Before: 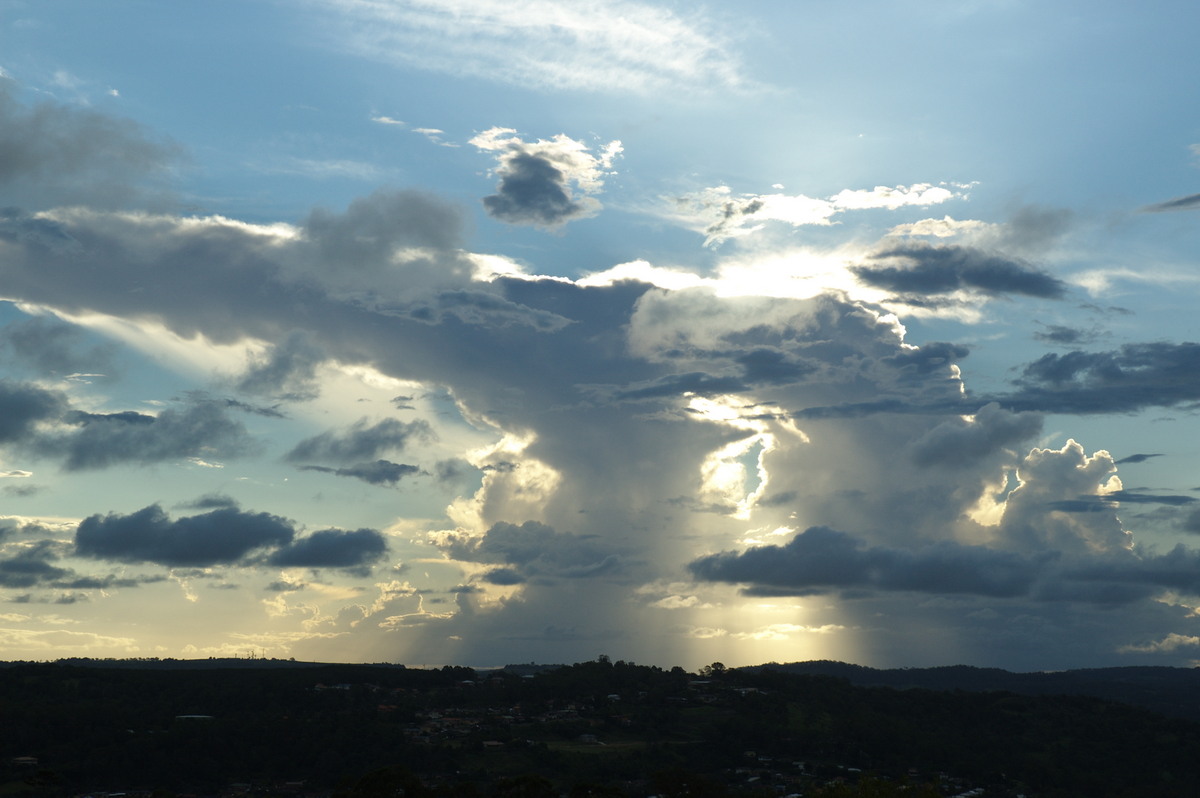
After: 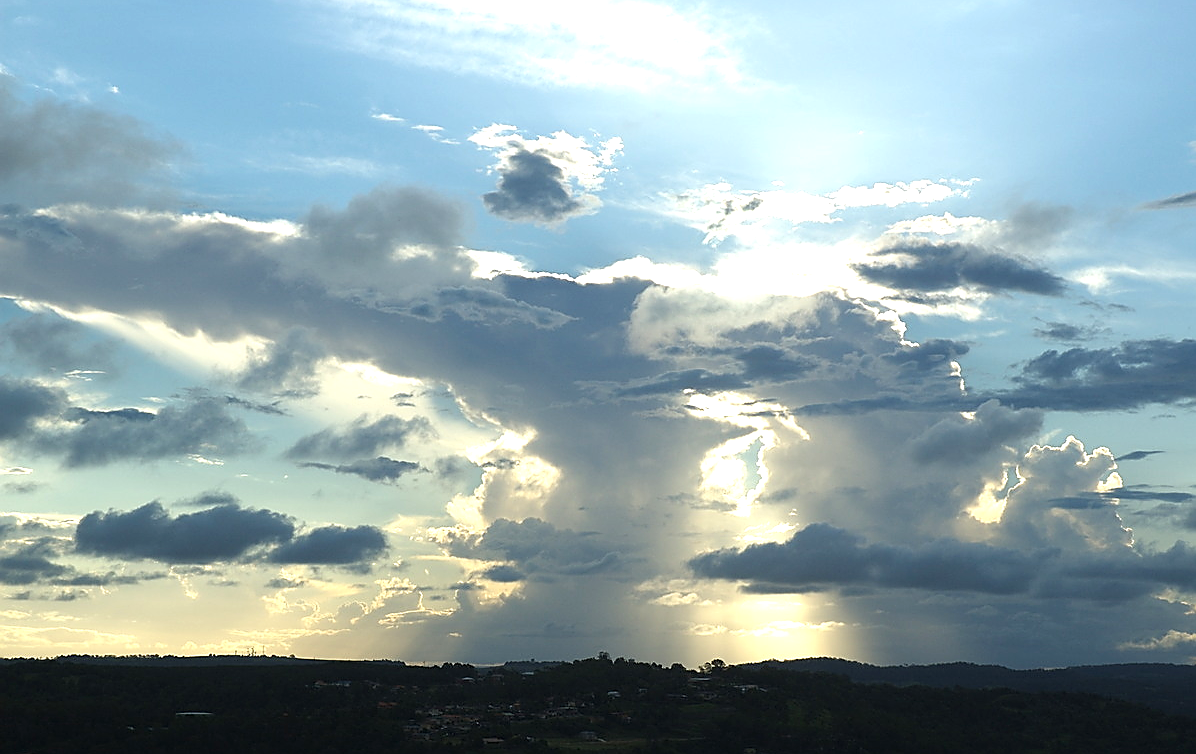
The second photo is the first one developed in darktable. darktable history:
crop: top 0.448%, right 0.264%, bottom 5.045%
exposure: exposure 0.6 EV, compensate highlight preservation false
sharpen: radius 1.4, amount 1.25, threshold 0.7
